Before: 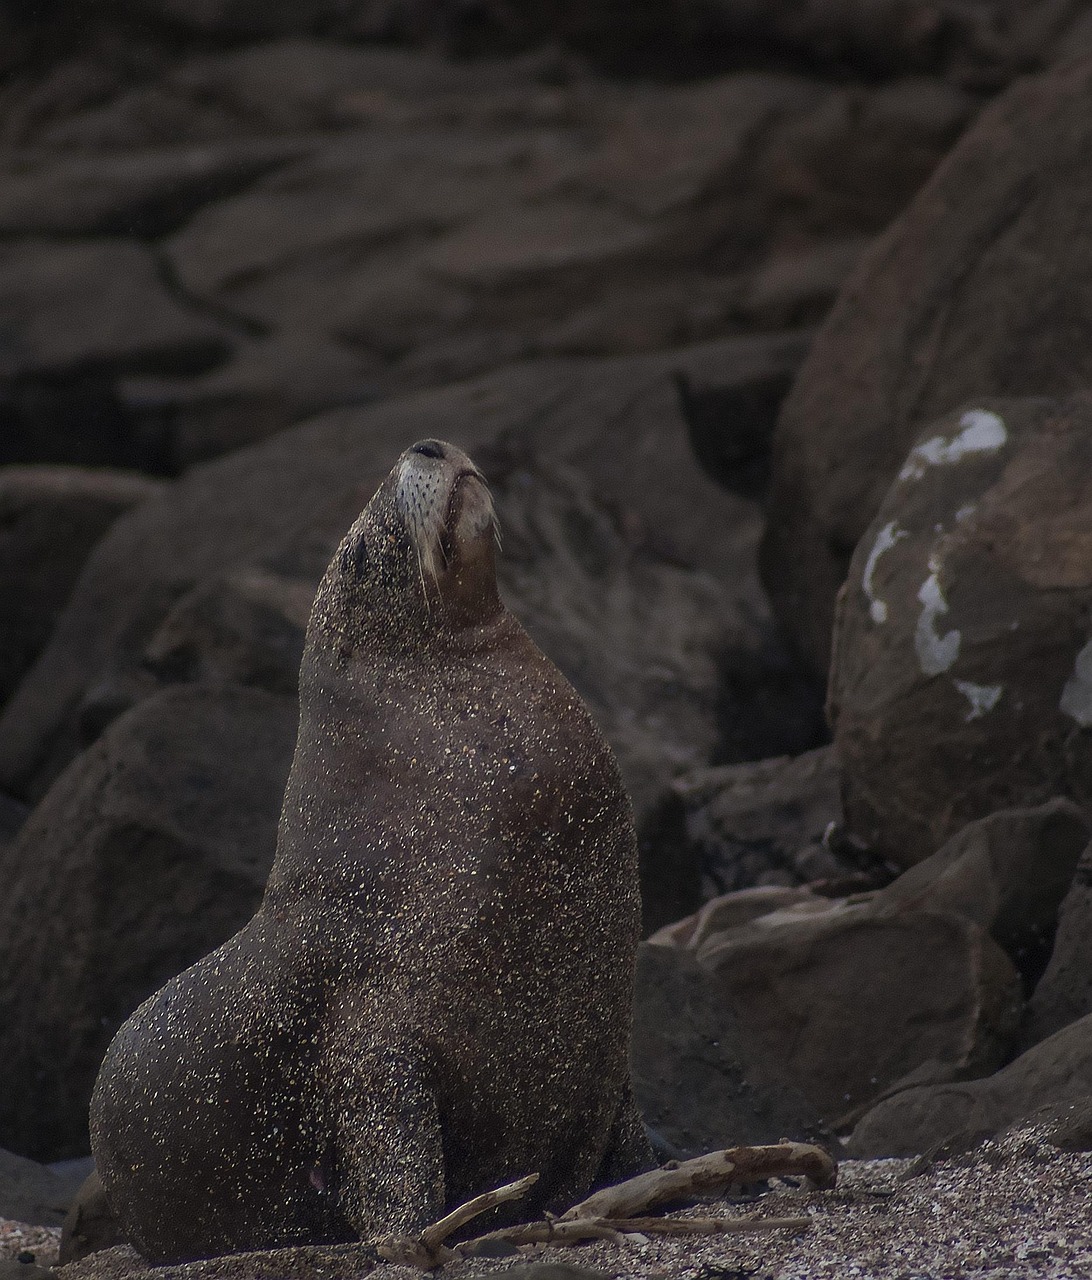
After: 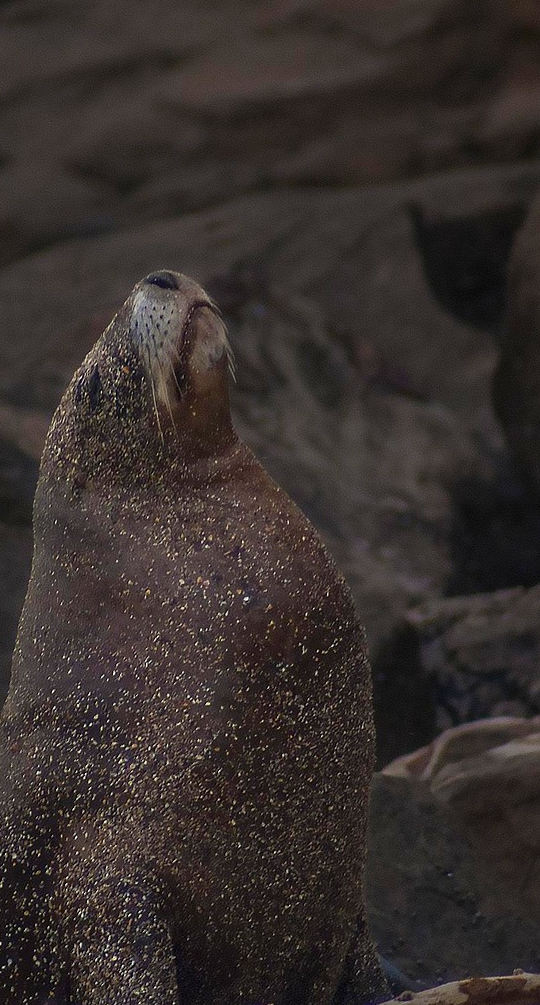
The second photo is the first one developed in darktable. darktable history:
crop and rotate: angle 0.02°, left 24.353%, top 13.219%, right 26.156%, bottom 8.224%
contrast brightness saturation: saturation 0.5
